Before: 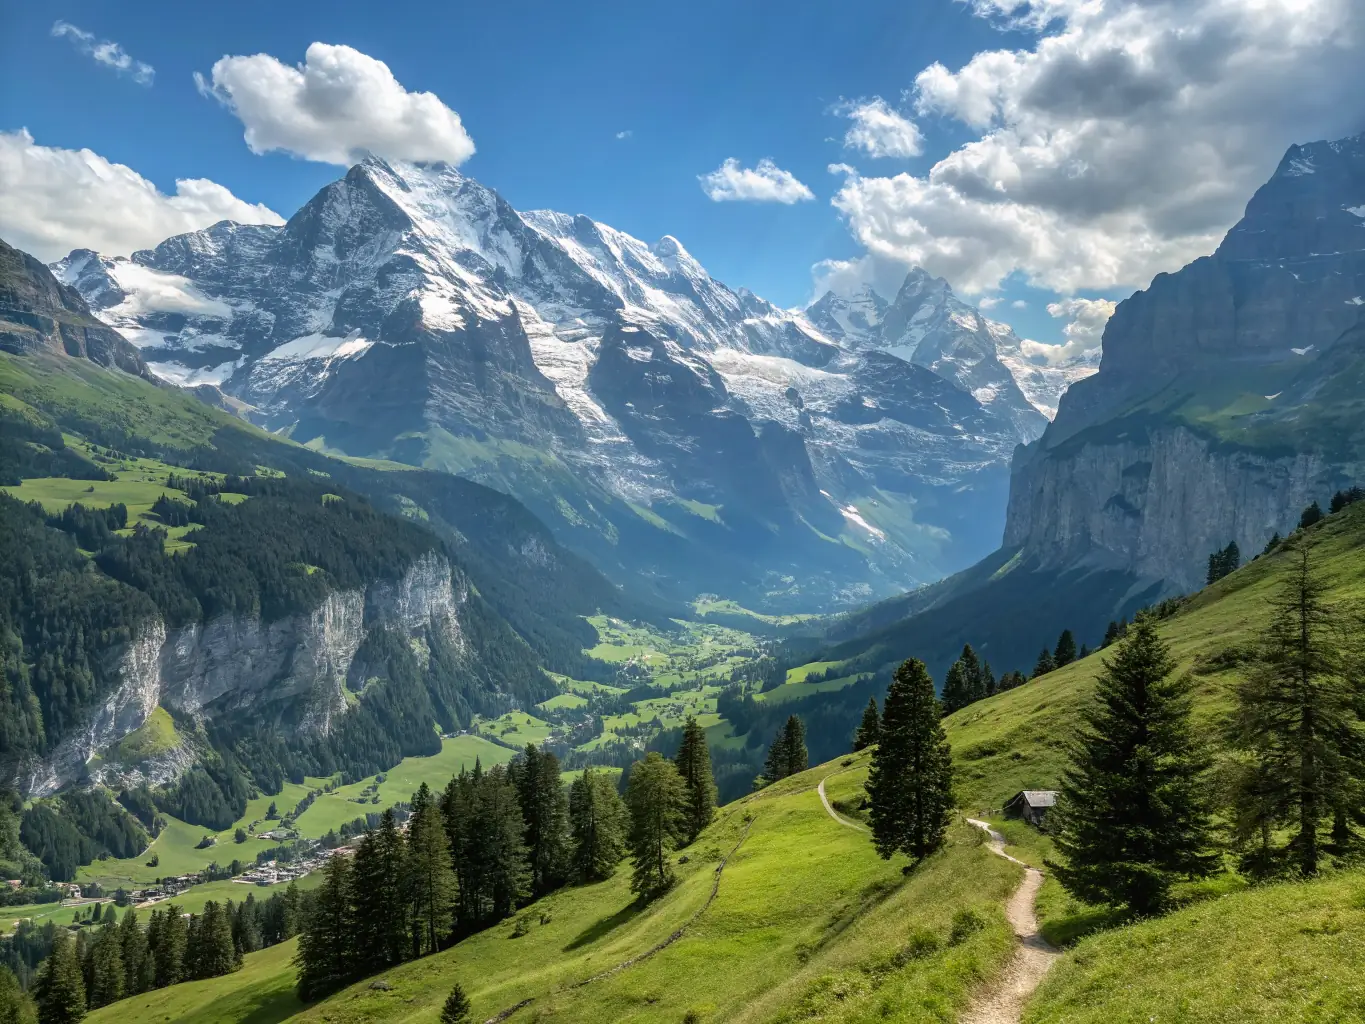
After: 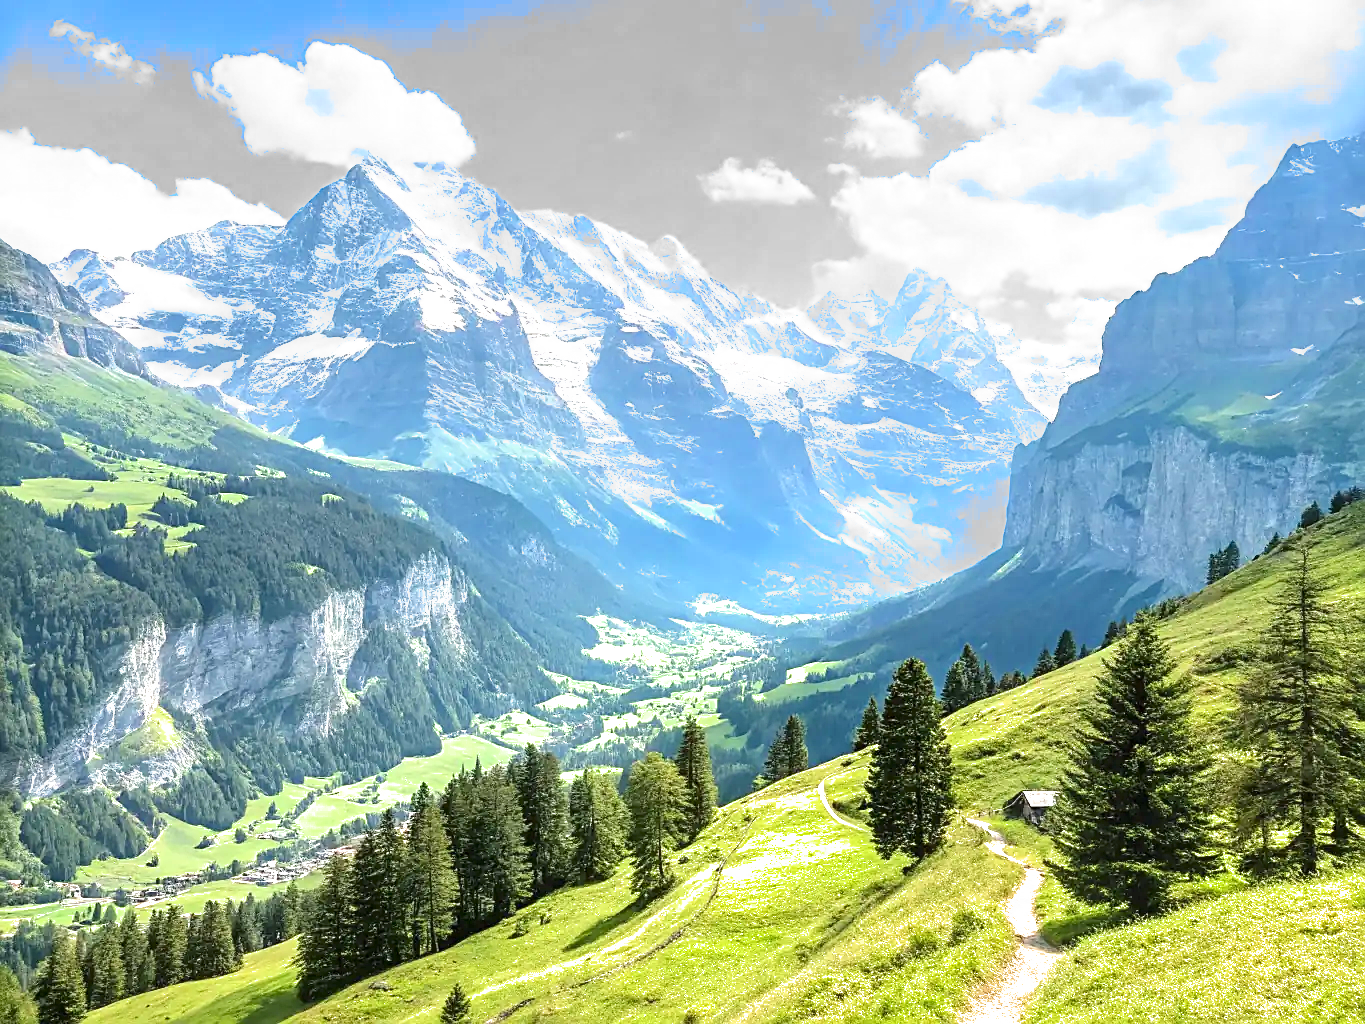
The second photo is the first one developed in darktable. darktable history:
exposure: exposure 2 EV, compensate highlight preservation false
sharpen: on, module defaults
filmic rgb: black relative exposure -15 EV, white relative exposure 3 EV, threshold 6 EV, target black luminance 0%, hardness 9.27, latitude 99%, contrast 0.912, shadows ↔ highlights balance 0.505%, add noise in highlights 0, color science v3 (2019), use custom middle-gray values true, iterations of high-quality reconstruction 0, contrast in highlights soft, enable highlight reconstruction true
